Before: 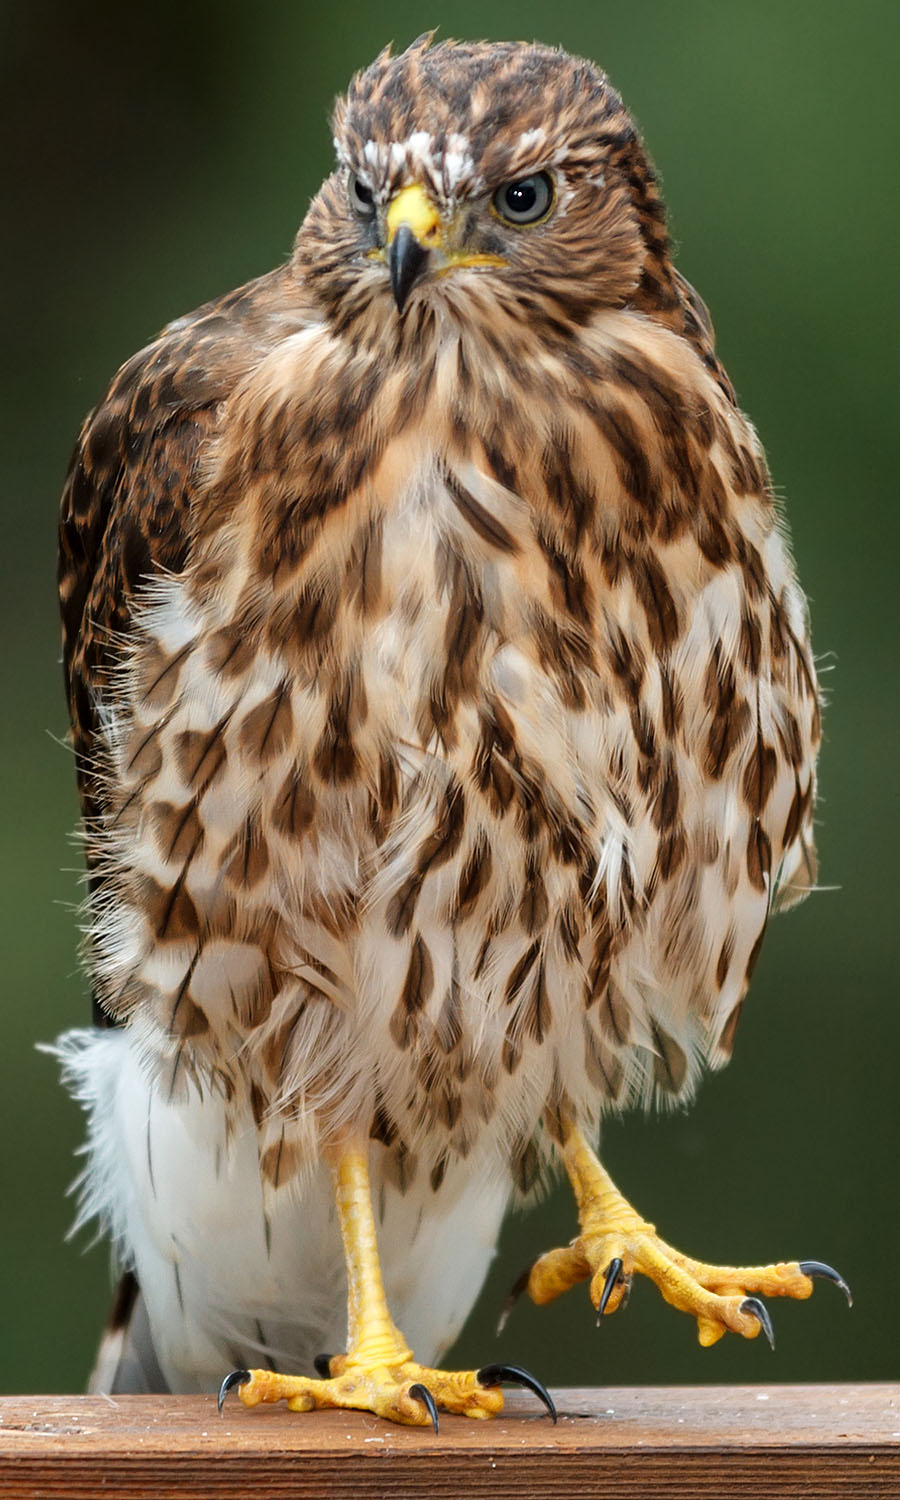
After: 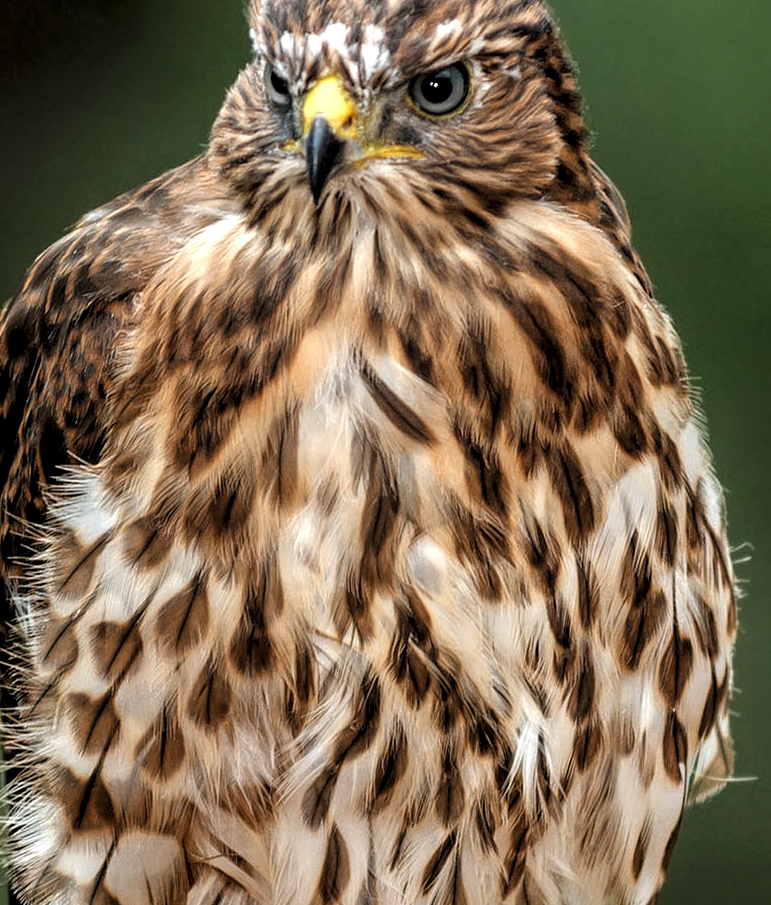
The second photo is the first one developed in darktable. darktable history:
crop and rotate: left 9.438%, top 7.351%, right 4.882%, bottom 32.29%
levels: levels [0.062, 0.494, 0.925]
local contrast: highlights 91%, shadows 90%, detail 160%, midtone range 0.2
